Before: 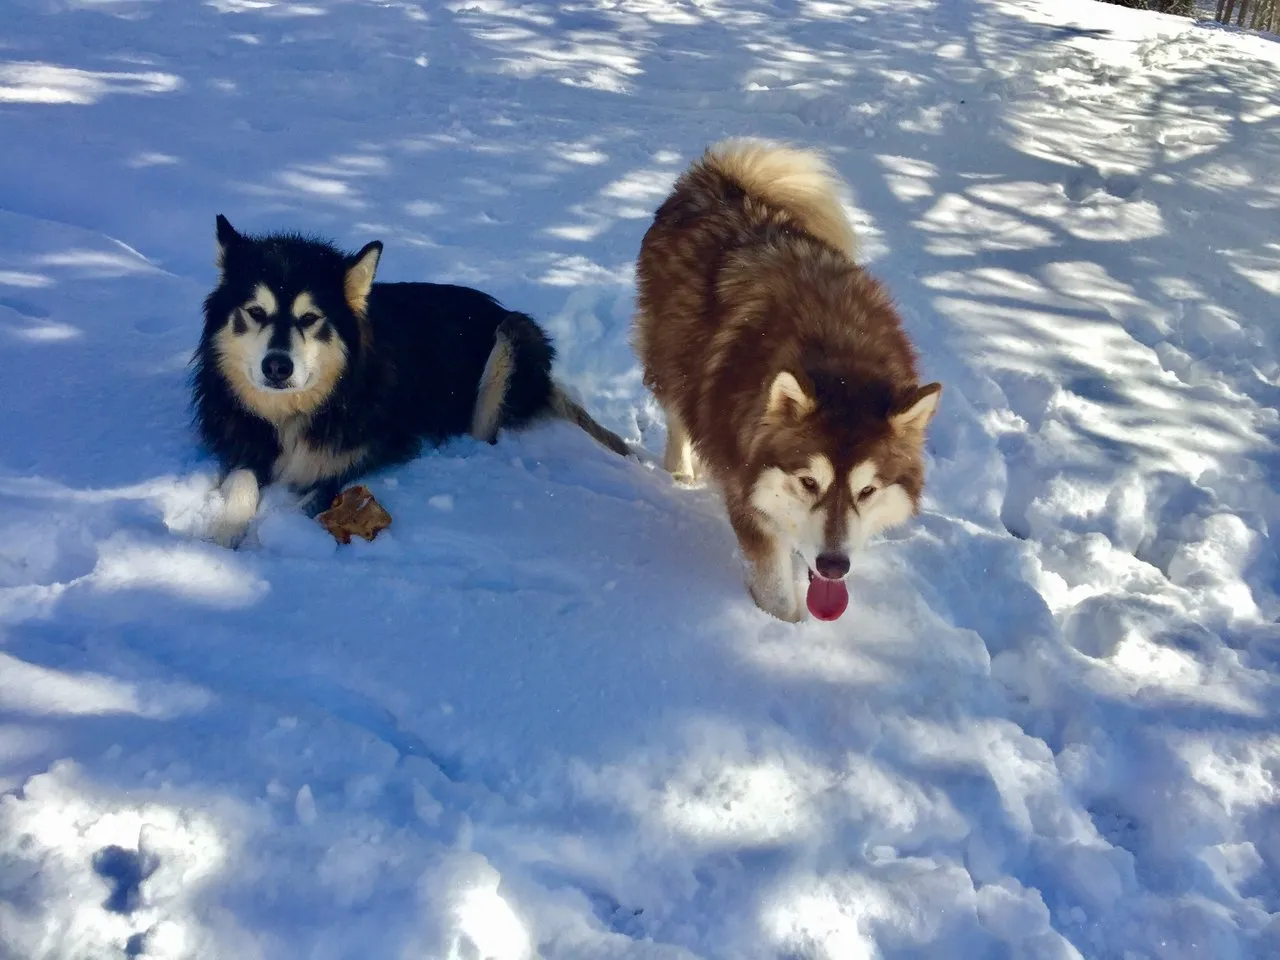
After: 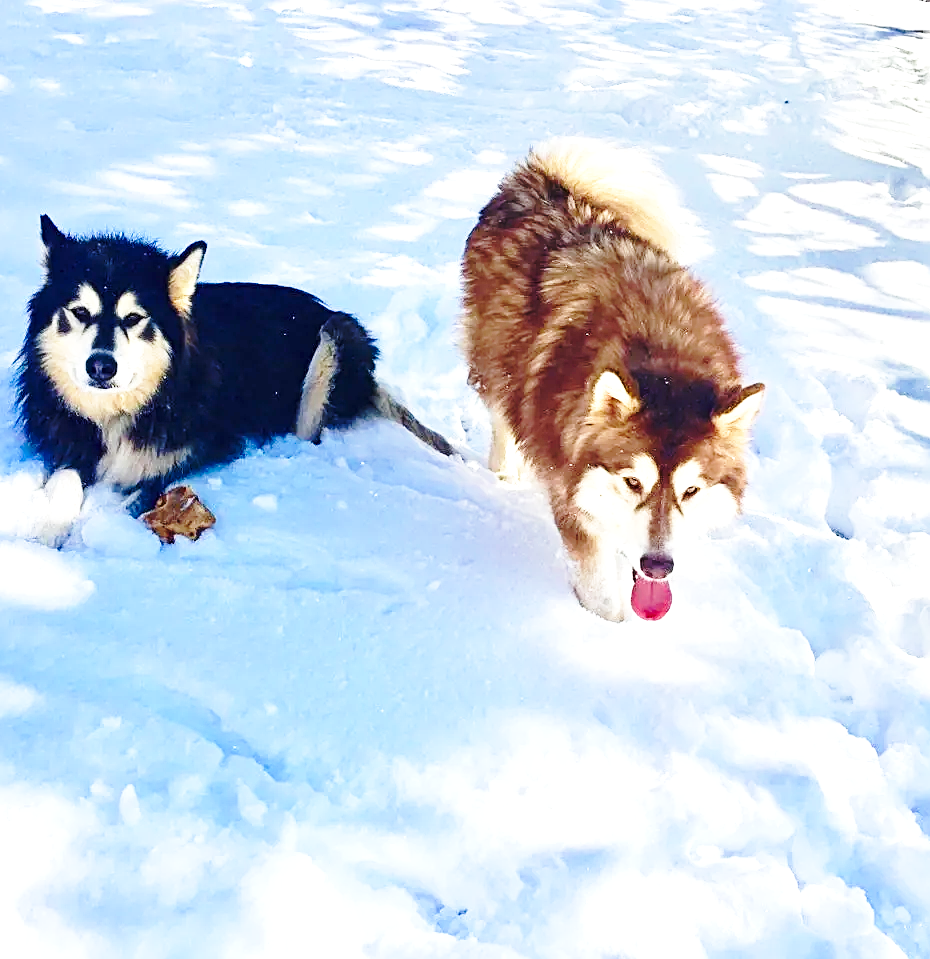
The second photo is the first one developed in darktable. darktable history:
base curve: curves: ch0 [(0, 0) (0.032, 0.037) (0.105, 0.228) (0.435, 0.76) (0.856, 0.983) (1, 1)], preserve colors none
exposure: black level correction 0, exposure 1.2 EV, compensate highlight preservation false
crop: left 13.825%, top 0%, right 13.504%
sharpen: radius 2.558, amount 0.634
